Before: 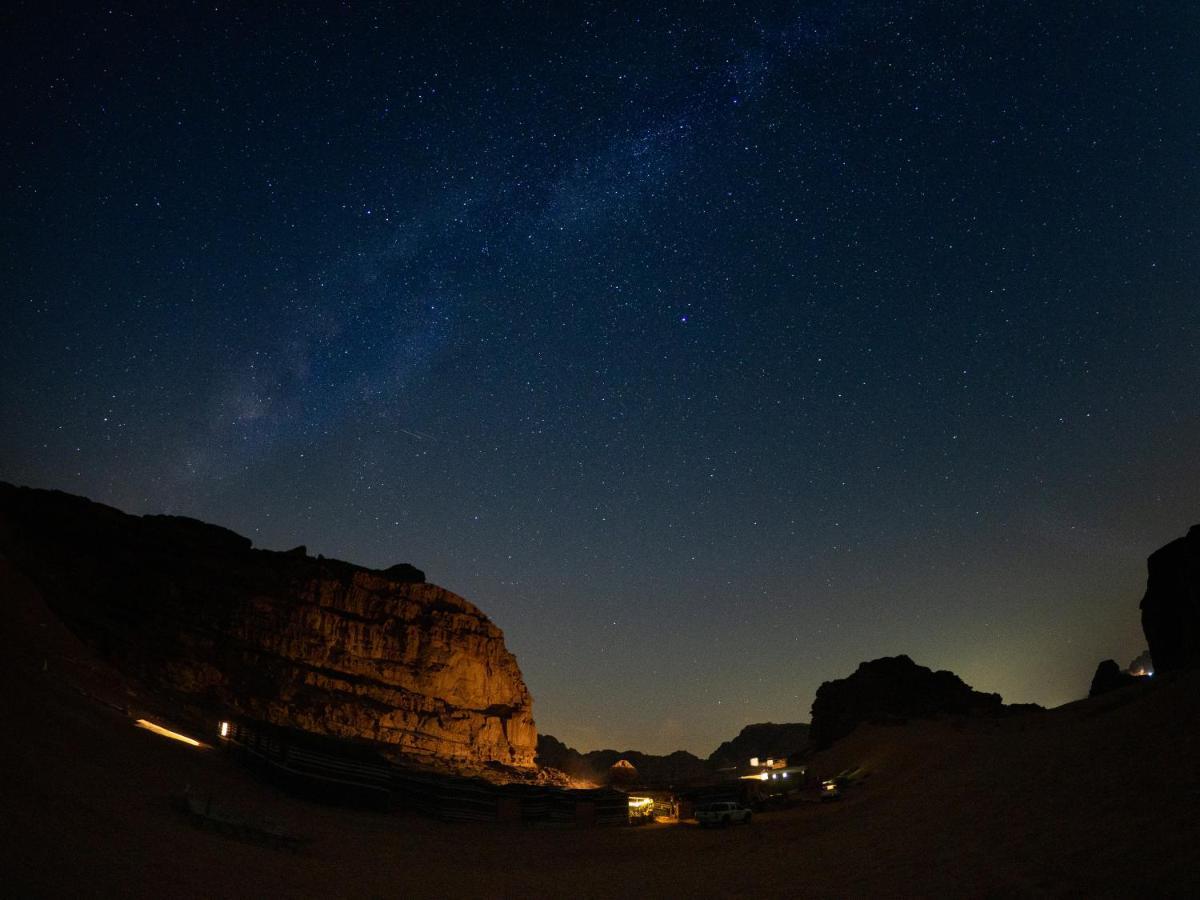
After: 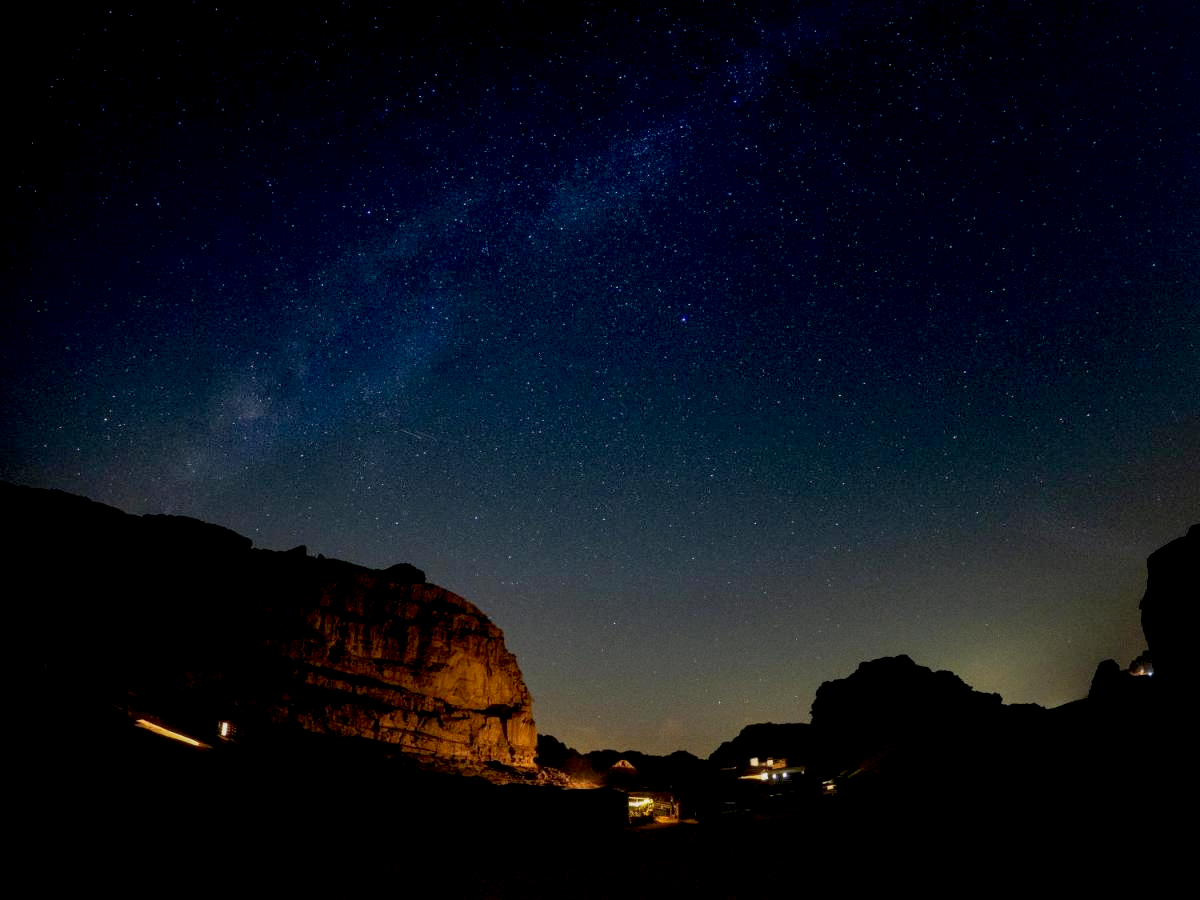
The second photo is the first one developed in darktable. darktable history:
local contrast: on, module defaults
exposure: black level correction 0.011, compensate highlight preservation false
